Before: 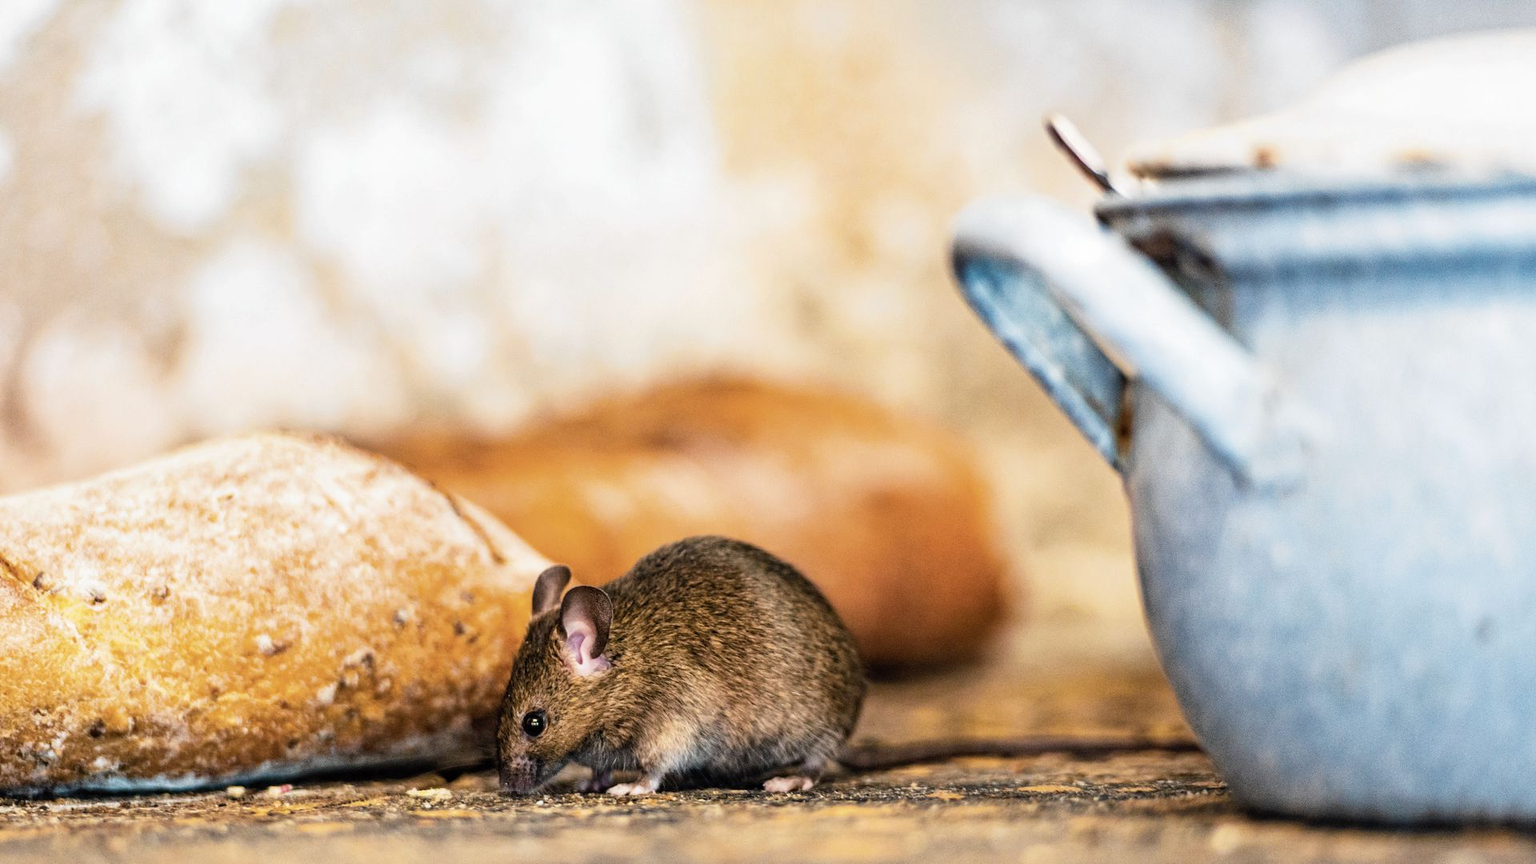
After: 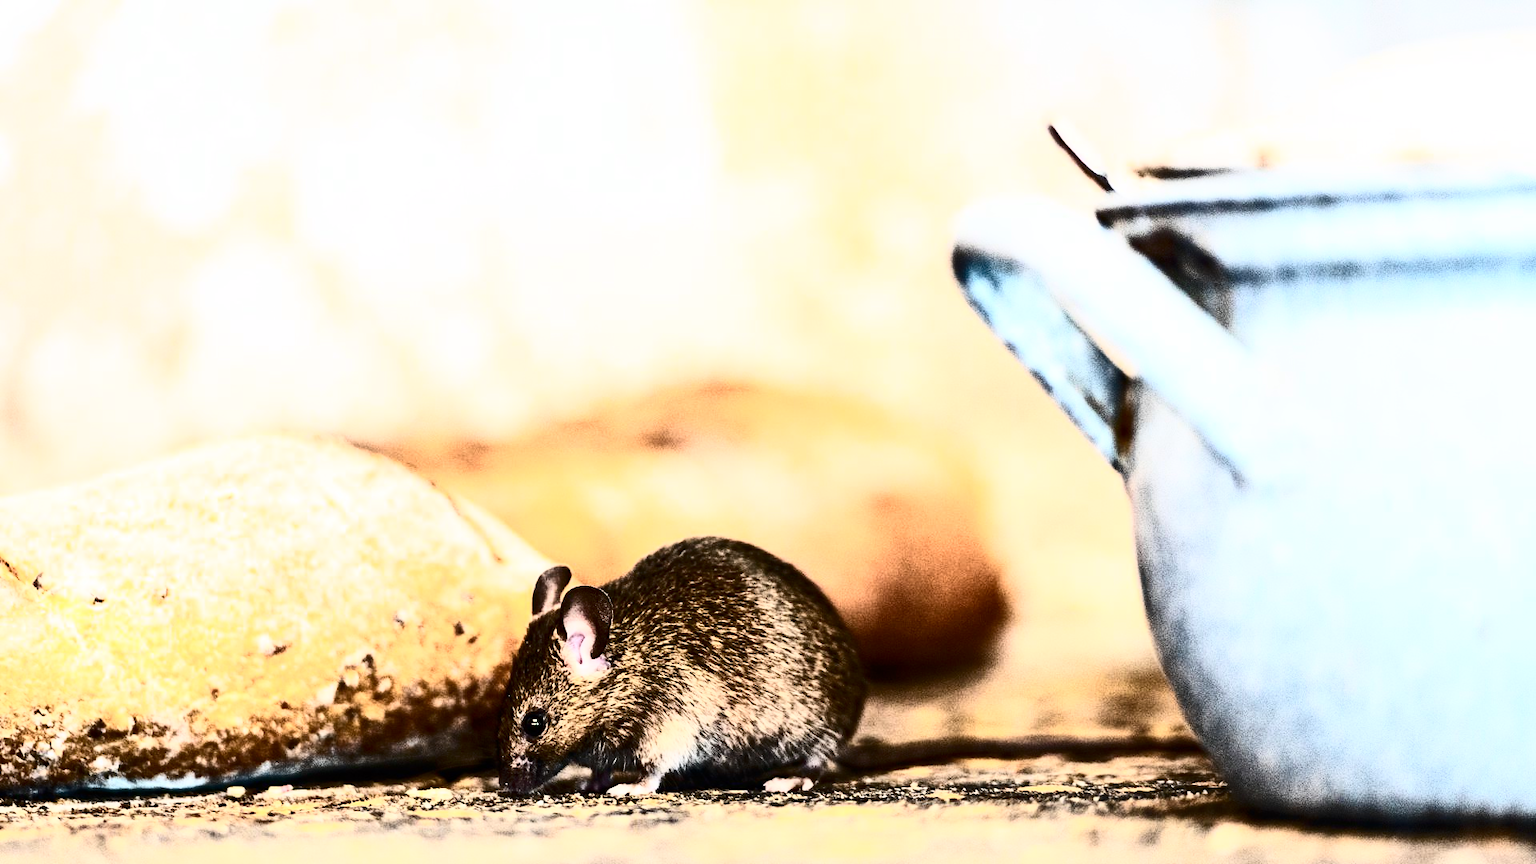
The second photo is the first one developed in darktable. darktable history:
contrast brightness saturation: contrast 0.912, brightness 0.195
